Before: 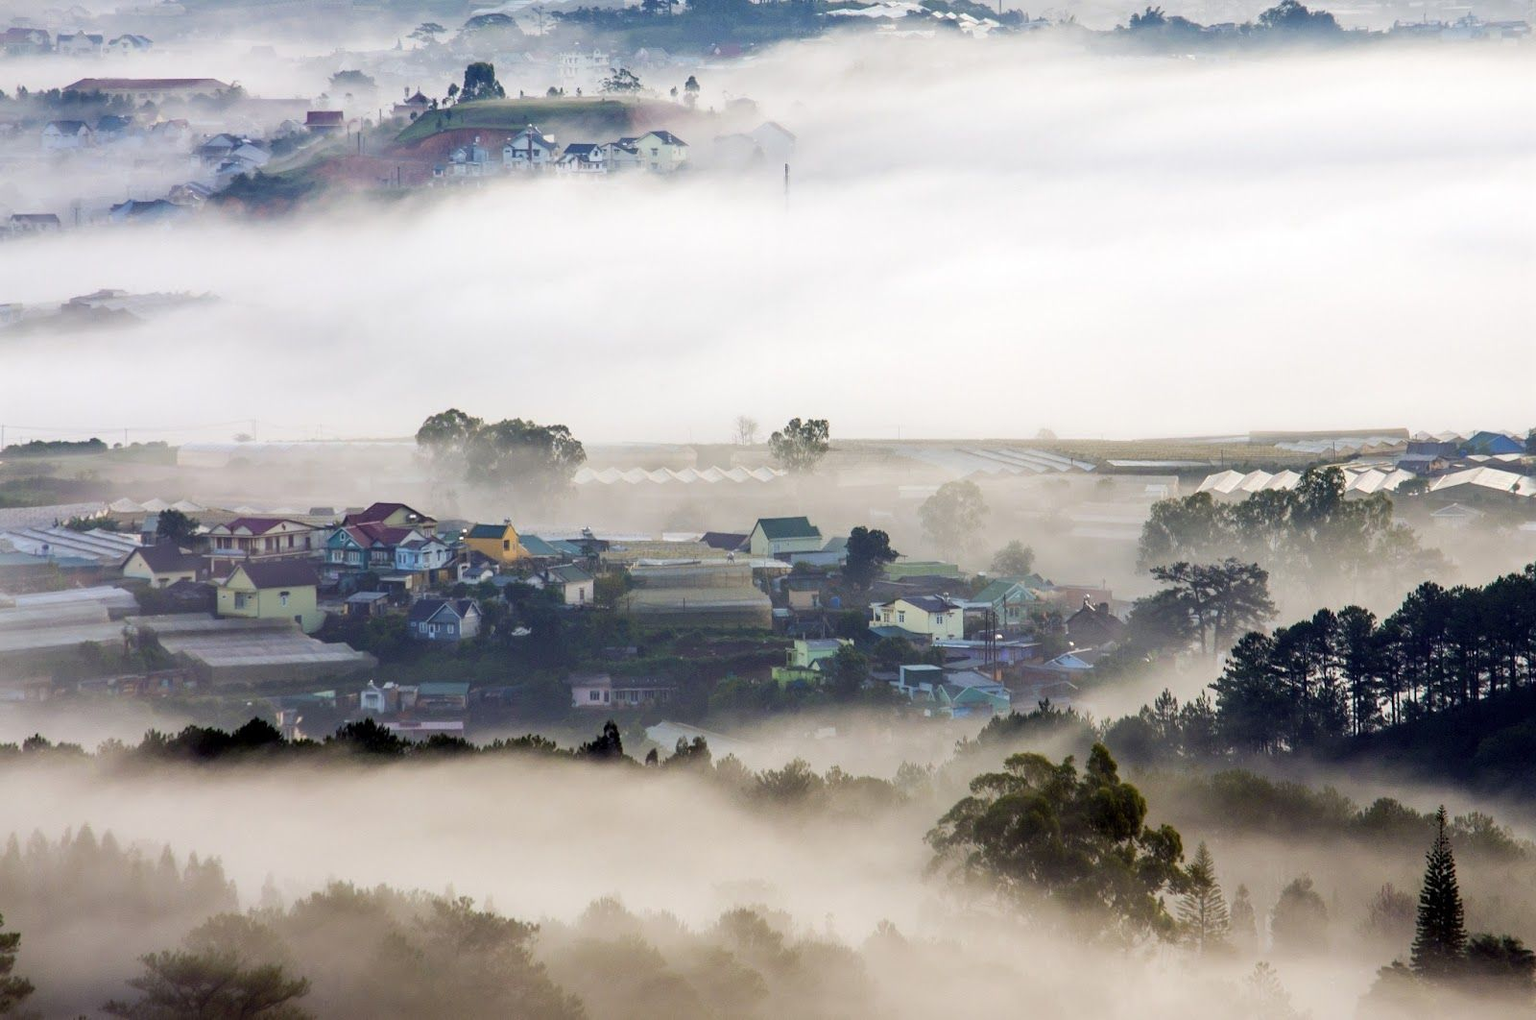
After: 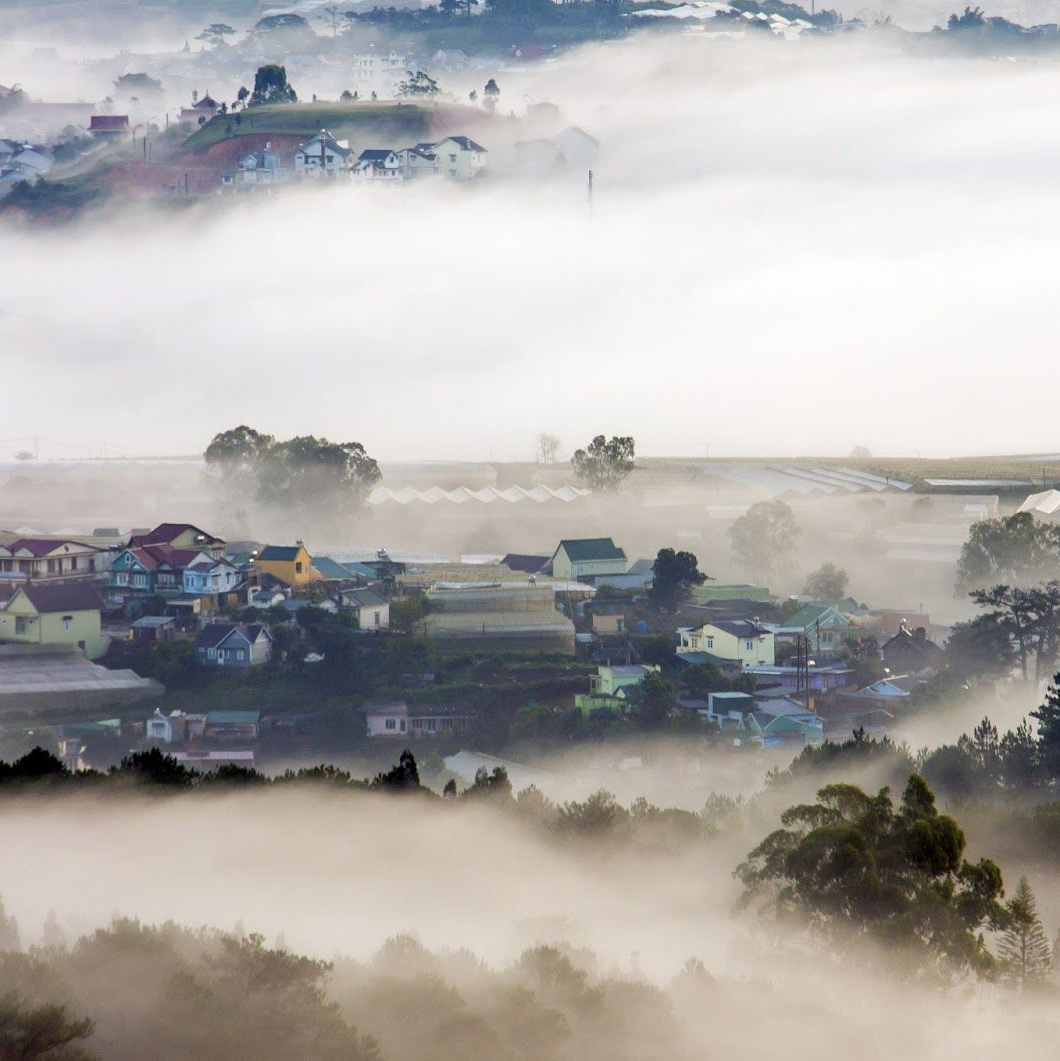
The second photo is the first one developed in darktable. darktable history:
crop and rotate: left 14.317%, right 19.4%
